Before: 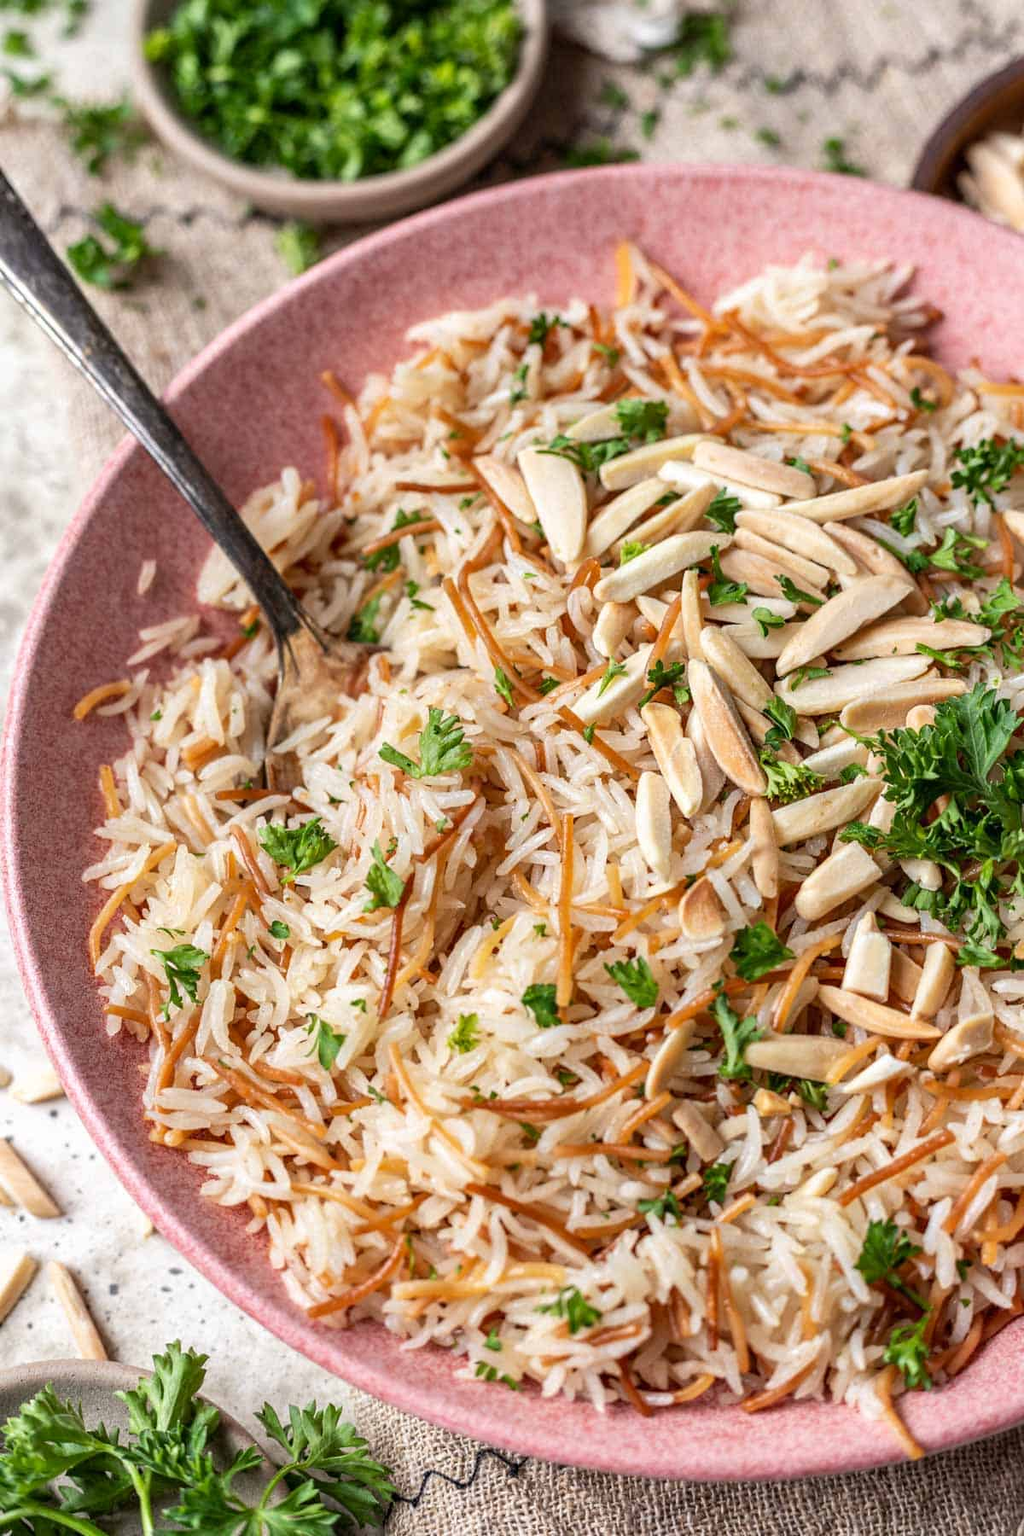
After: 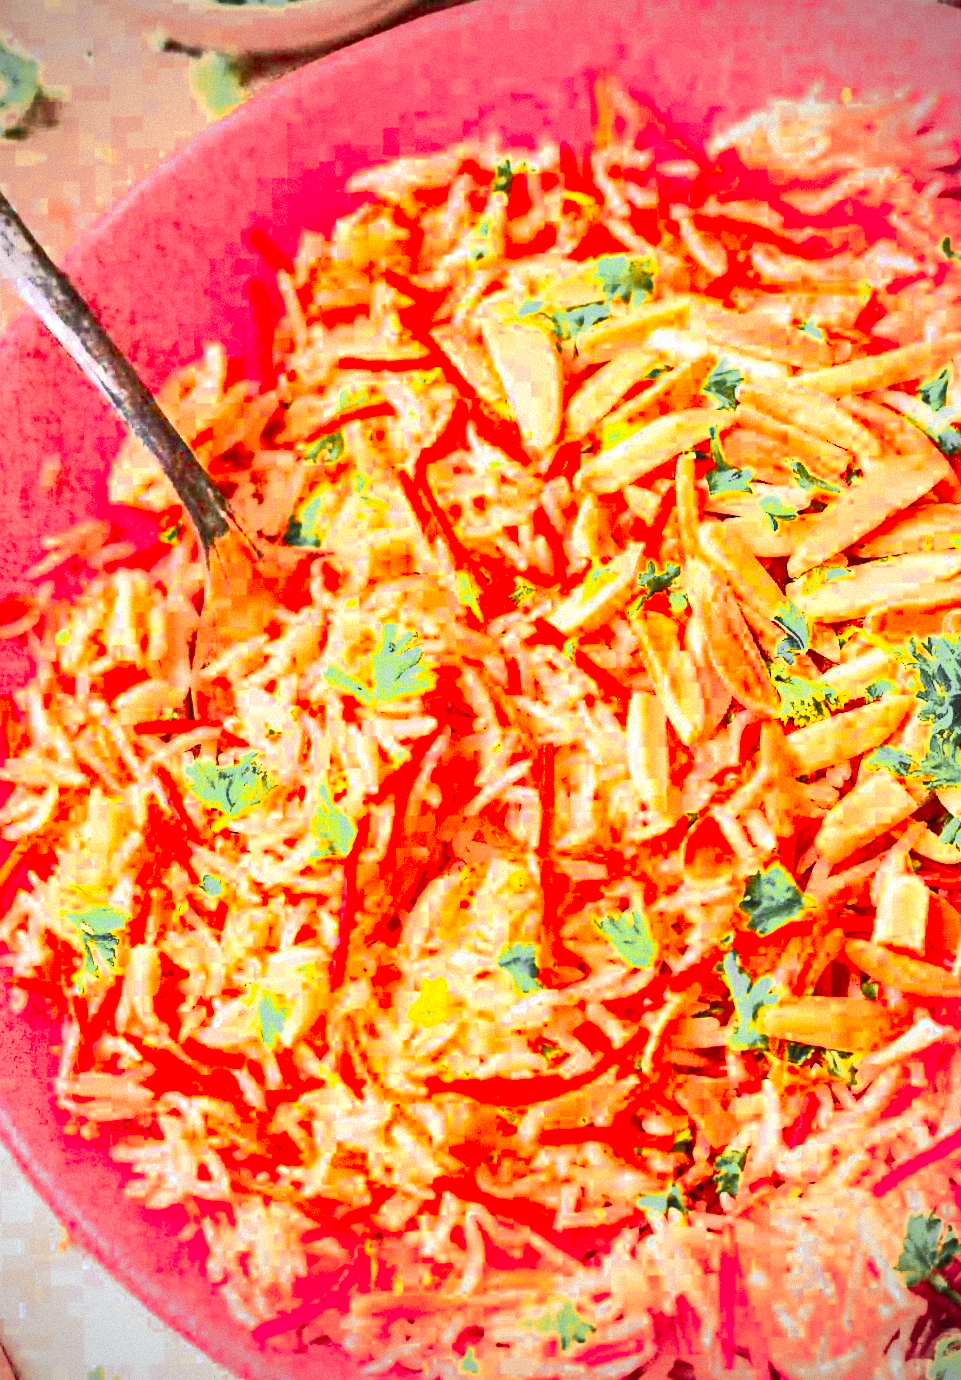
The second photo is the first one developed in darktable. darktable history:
crop and rotate: left 10.071%, top 10.071%, right 10.02%, bottom 10.02%
exposure: black level correction 0, exposure 1.5 EV, compensate exposure bias true, compensate highlight preservation false
rotate and perspective: rotation -1°, crop left 0.011, crop right 0.989, crop top 0.025, crop bottom 0.975
color zones: curves: ch0 [(0, 0.363) (0.128, 0.373) (0.25, 0.5) (0.402, 0.407) (0.521, 0.525) (0.63, 0.559) (0.729, 0.662) (0.867, 0.471)]; ch1 [(0, 0.515) (0.136, 0.618) (0.25, 0.5) (0.378, 0) (0.516, 0) (0.622, 0.593) (0.737, 0.819) (0.87, 0.593)]; ch2 [(0, 0.529) (0.128, 0.471) (0.282, 0.451) (0.386, 0.662) (0.516, 0.525) (0.633, 0.554) (0.75, 0.62) (0.875, 0.441)]
vignetting: fall-off start 71.74%
haze removal: compatibility mode true, adaptive false
grain: mid-tones bias 0%
contrast brightness saturation: contrast 1, brightness 1, saturation 1
